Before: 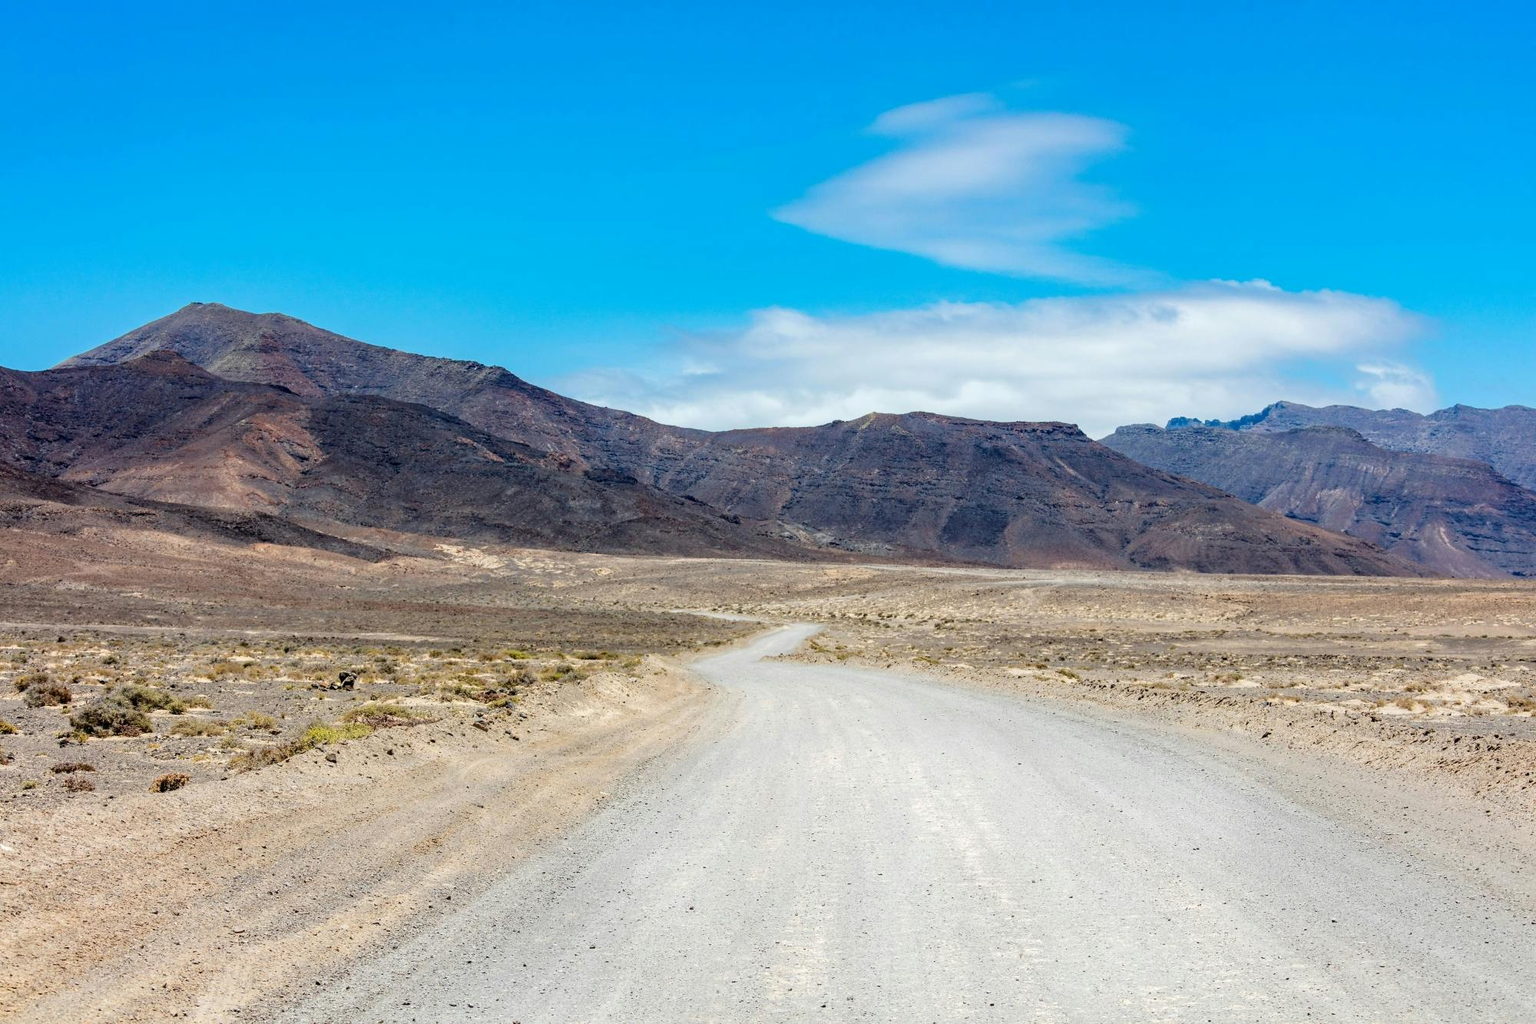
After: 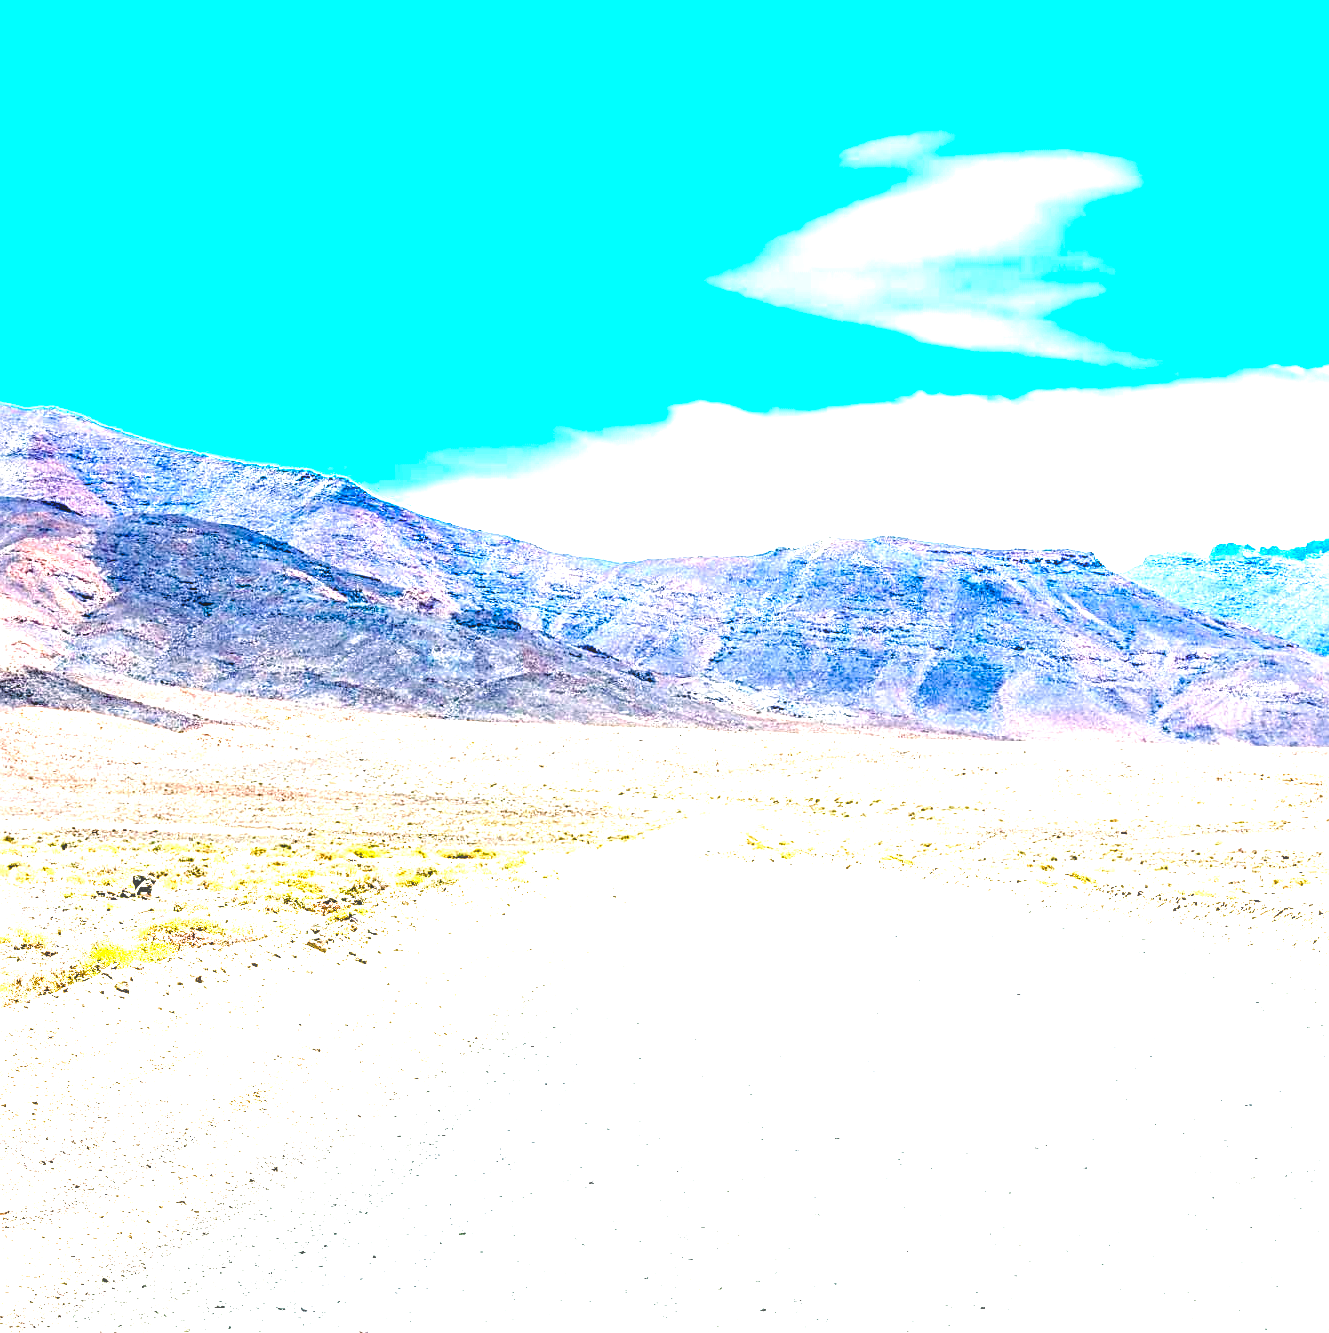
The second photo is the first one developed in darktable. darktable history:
exposure: black level correction 0.001, exposure 2.586 EV, compensate exposure bias true, compensate highlight preservation false
color balance rgb: power › luminance -7.765%, power › chroma 2.263%, power › hue 223.21°, linear chroma grading › global chroma 24.94%, perceptual saturation grading › global saturation 27.424%, perceptual saturation grading › highlights -27.727%, perceptual saturation grading › mid-tones 15.612%, perceptual saturation grading › shadows 33.167%, global vibrance 11.916%
crop and rotate: left 15.491%, right 18.04%
sharpen: on, module defaults
color correction: highlights b* -0.053
local contrast: detail 109%
